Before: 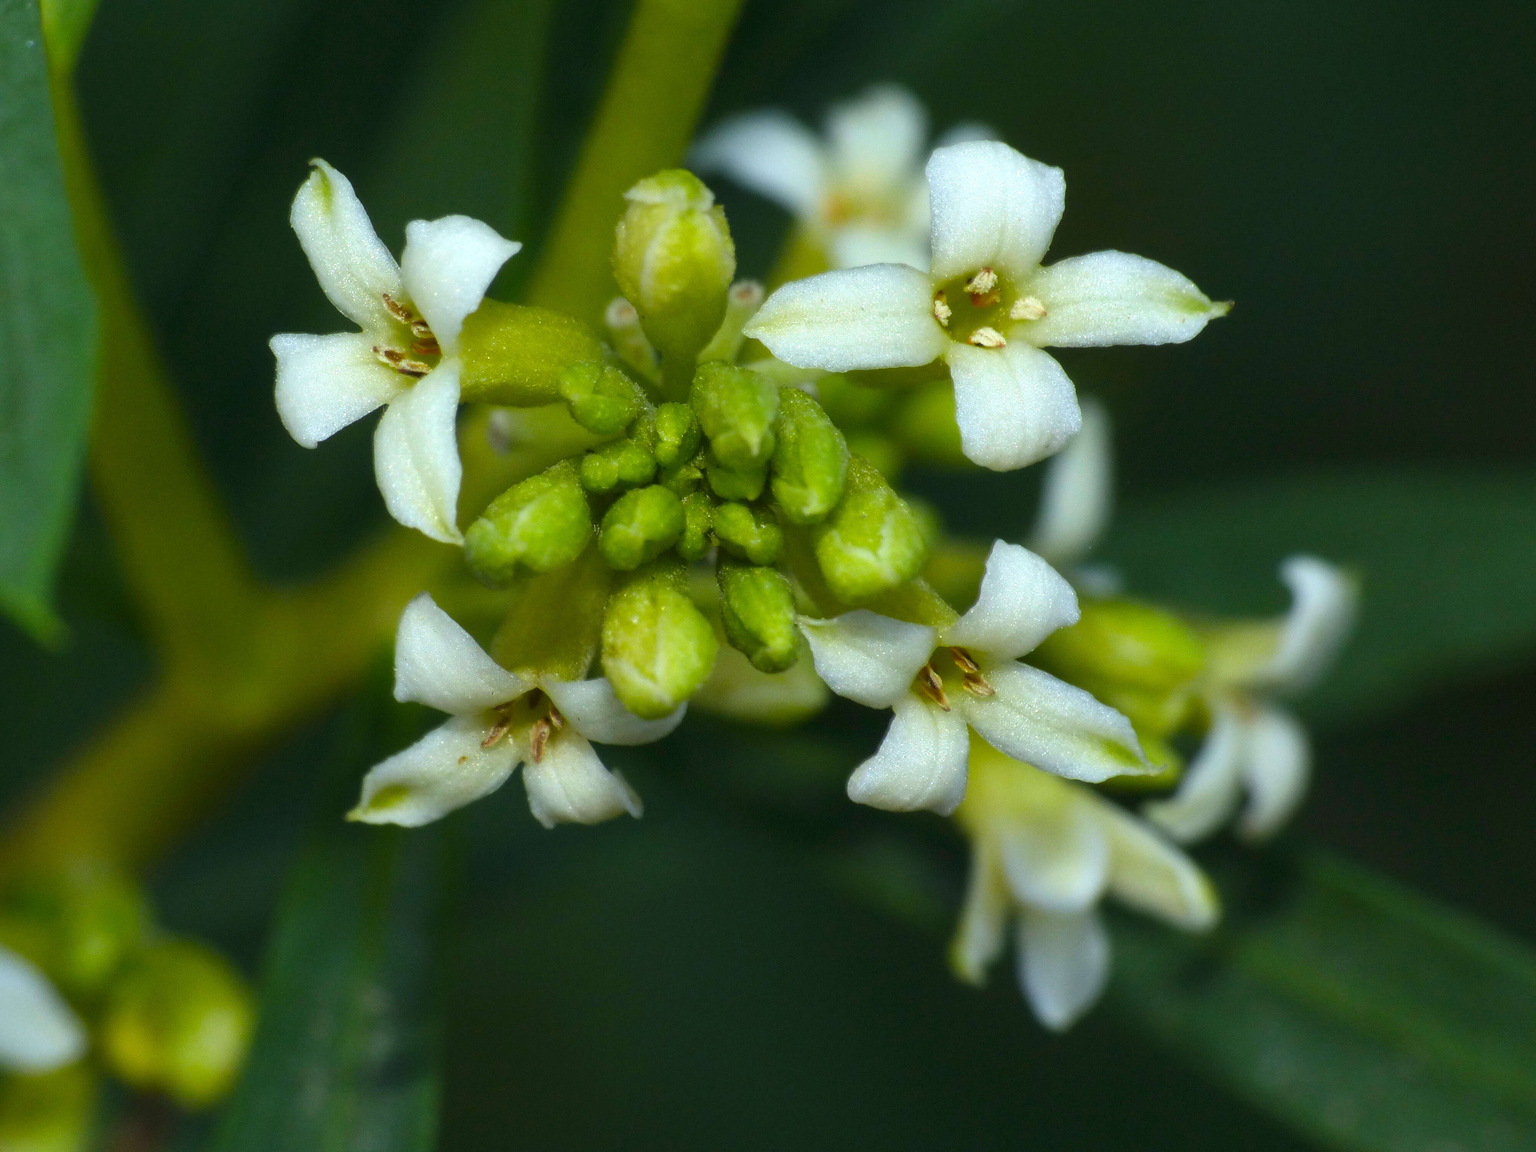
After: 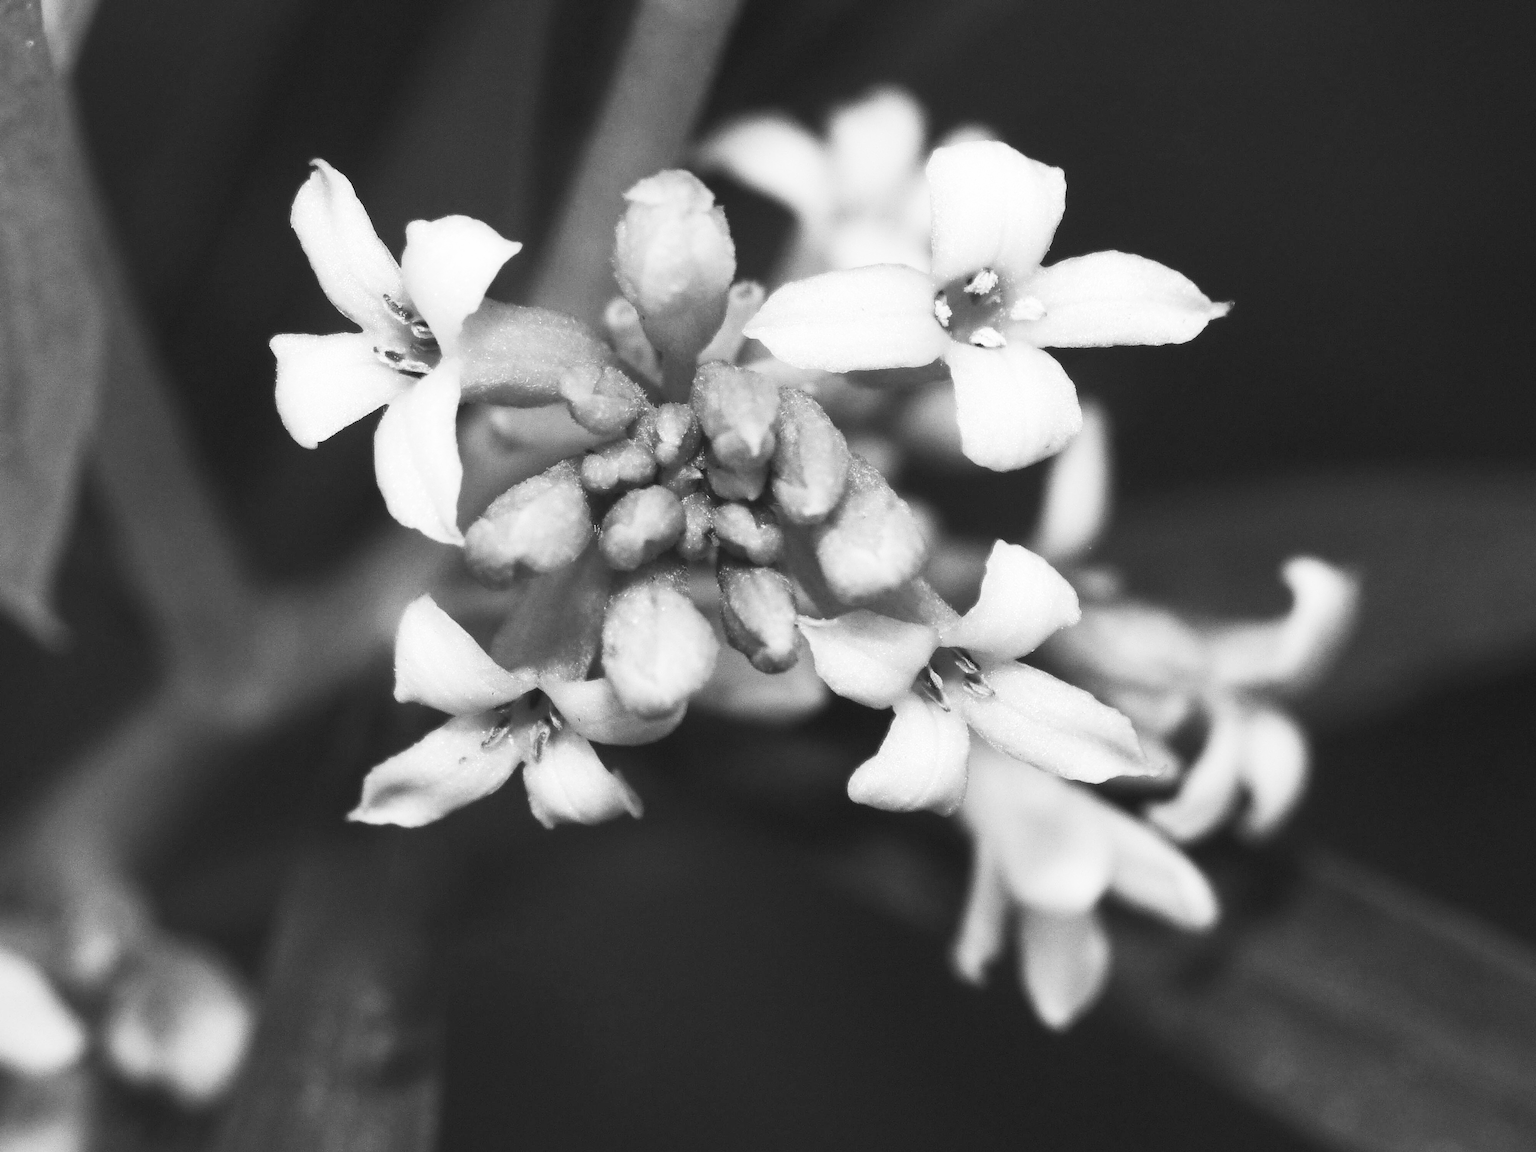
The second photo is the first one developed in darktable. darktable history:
contrast brightness saturation: contrast 0.53, brightness 0.47, saturation -1
rgb curve: curves: ch0 [(0, 0) (0.175, 0.154) (0.785, 0.663) (1, 1)]
